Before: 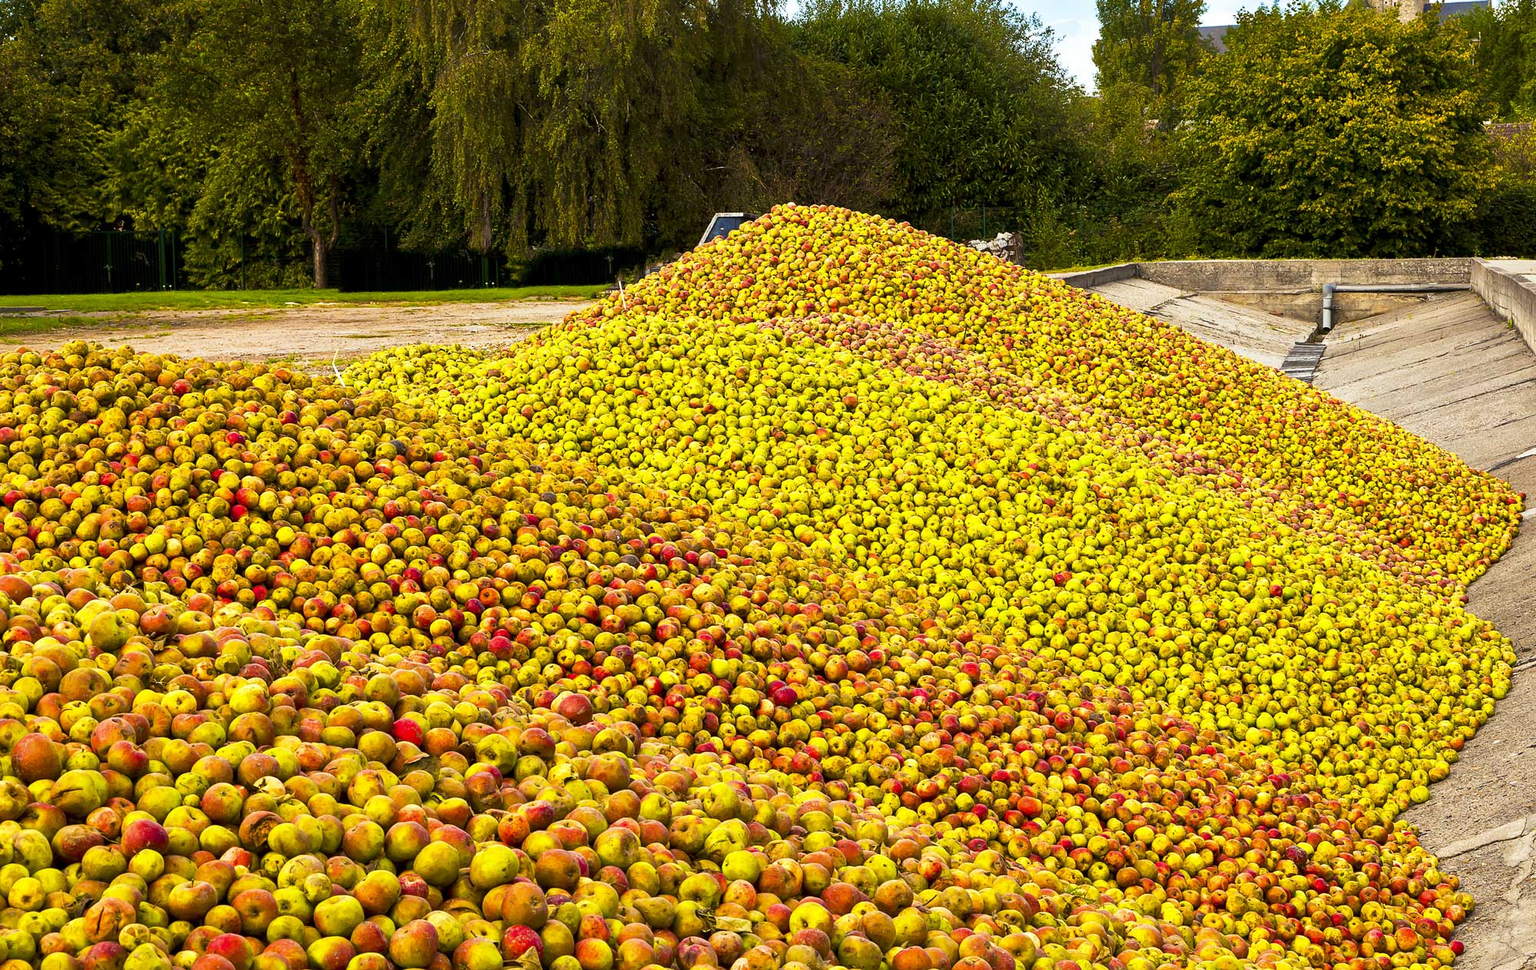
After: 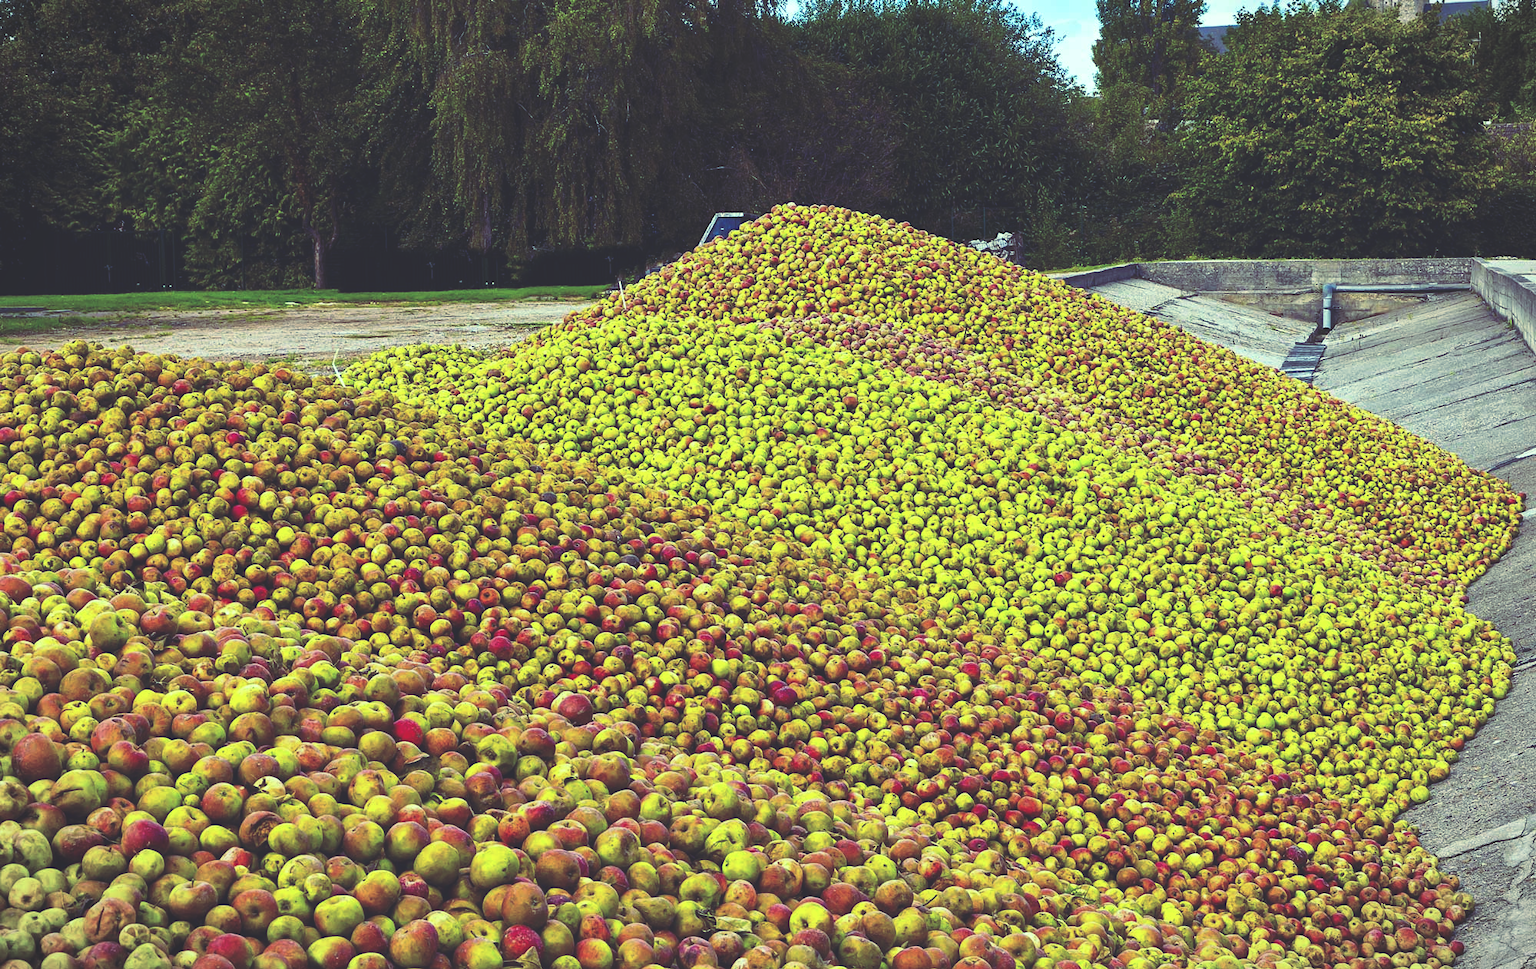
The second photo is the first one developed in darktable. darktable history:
rgb curve: curves: ch0 [(0, 0.186) (0.314, 0.284) (0.576, 0.466) (0.805, 0.691) (0.936, 0.886)]; ch1 [(0, 0.186) (0.314, 0.284) (0.581, 0.534) (0.771, 0.746) (0.936, 0.958)]; ch2 [(0, 0.216) (0.275, 0.39) (1, 1)], mode RGB, independent channels, compensate middle gray true, preserve colors none
vignetting: fall-off start 100%, brightness -0.282, width/height ratio 1.31
